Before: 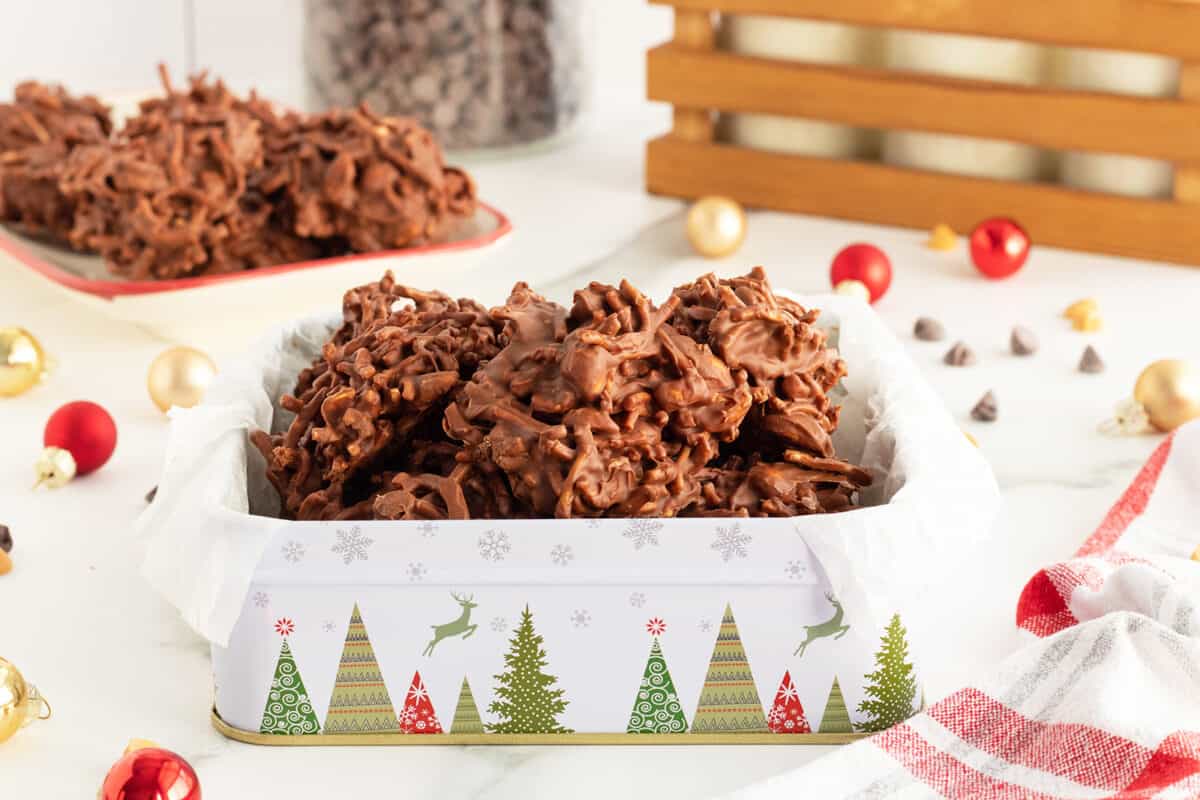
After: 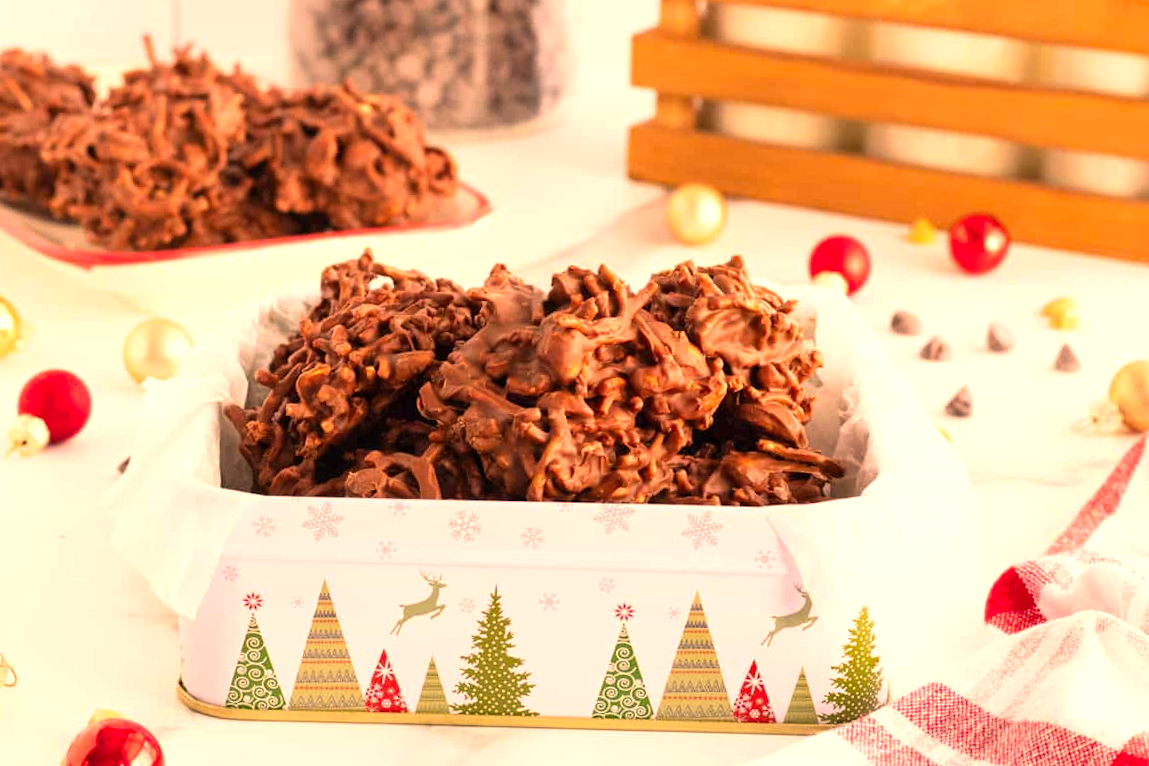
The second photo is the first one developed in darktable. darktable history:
crop and rotate: angle -1.69°
exposure: exposure 0.4 EV, compensate highlight preservation false
color correction: highlights a* 21.88, highlights b* 22.25
